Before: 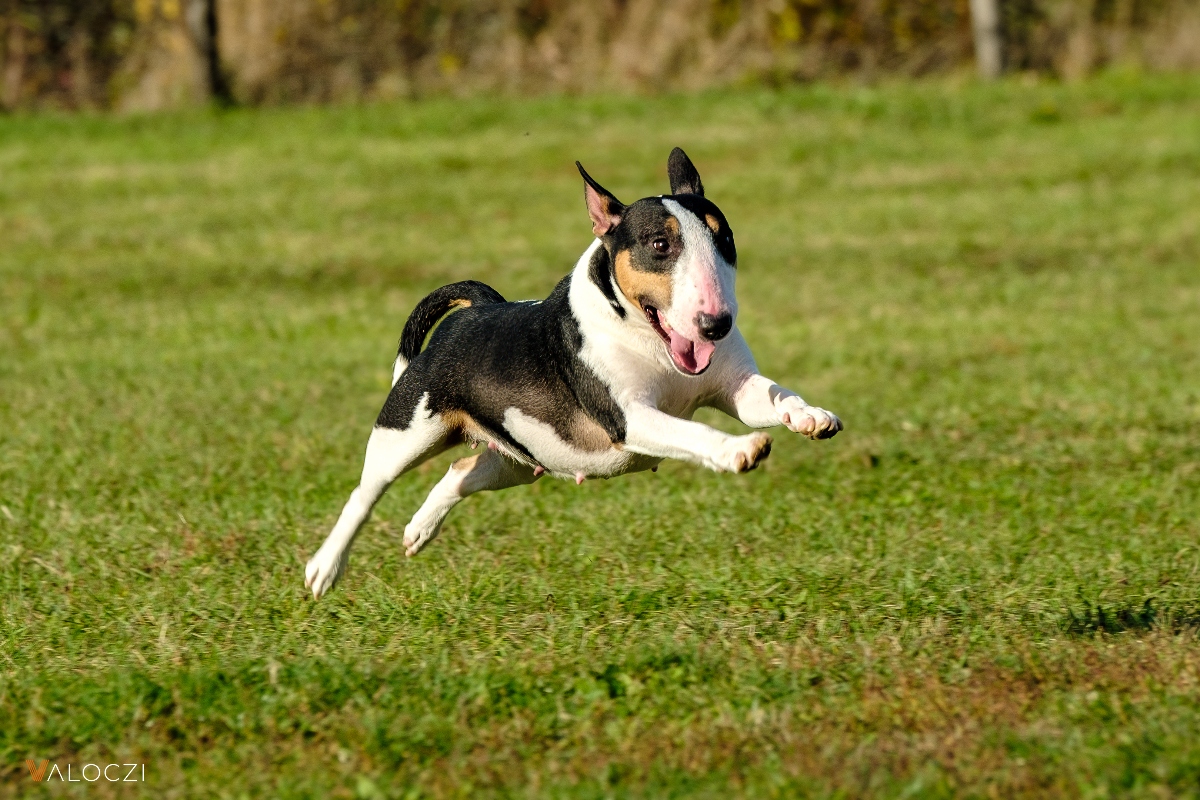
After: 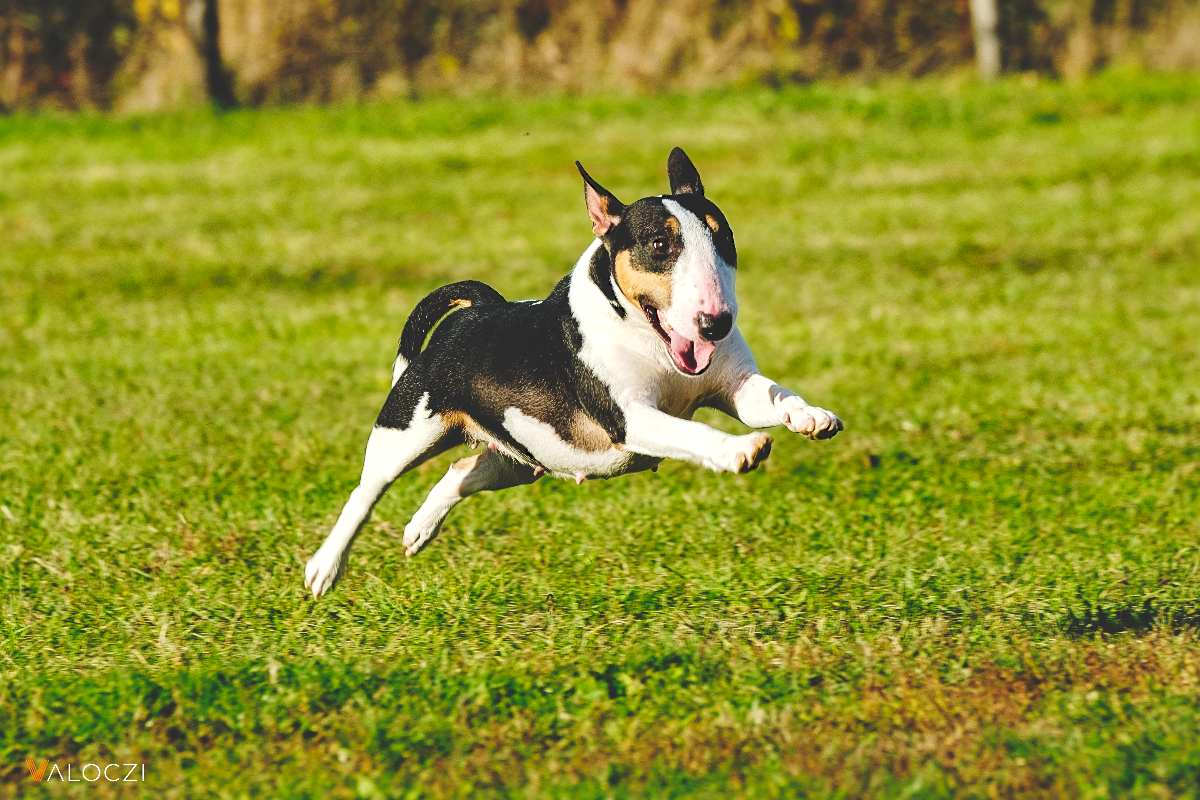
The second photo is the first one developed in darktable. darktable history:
shadows and highlights: soften with gaussian
exposure: black level correction -0.003, exposure 0.04 EV, compensate highlight preservation false
sharpen: amount 0.2
tone curve: curves: ch0 [(0, 0) (0.003, 0.172) (0.011, 0.177) (0.025, 0.177) (0.044, 0.177) (0.069, 0.178) (0.1, 0.181) (0.136, 0.19) (0.177, 0.208) (0.224, 0.226) (0.277, 0.274) (0.335, 0.338) (0.399, 0.43) (0.468, 0.535) (0.543, 0.635) (0.623, 0.726) (0.709, 0.815) (0.801, 0.882) (0.898, 0.936) (1, 1)], preserve colors none
